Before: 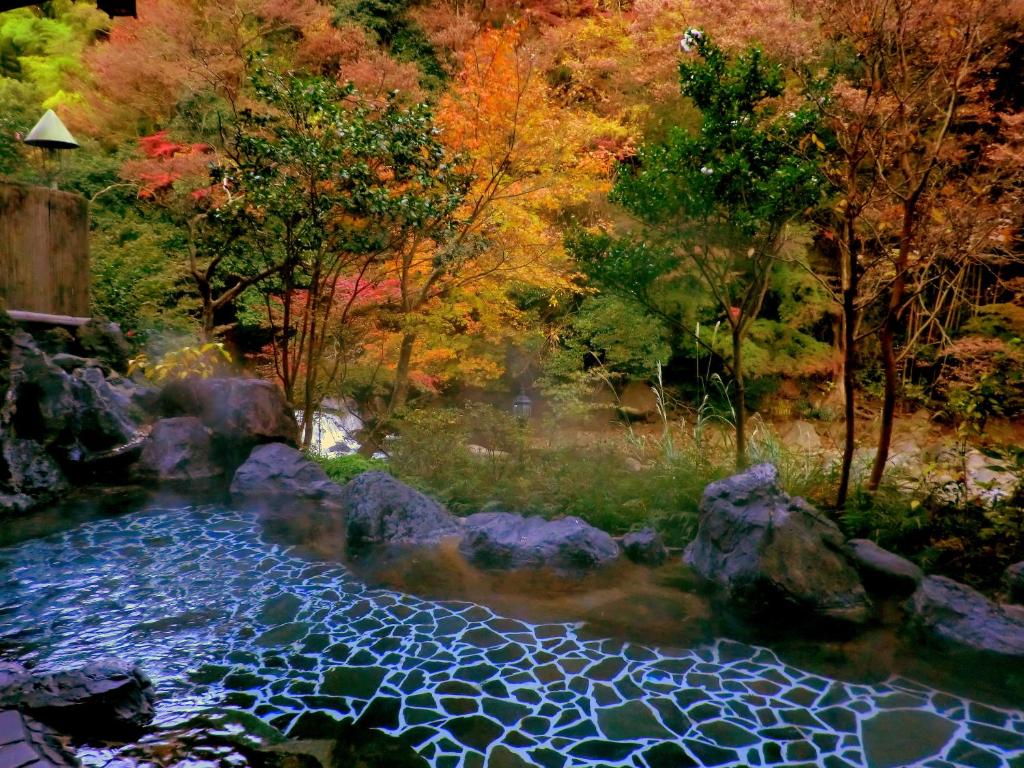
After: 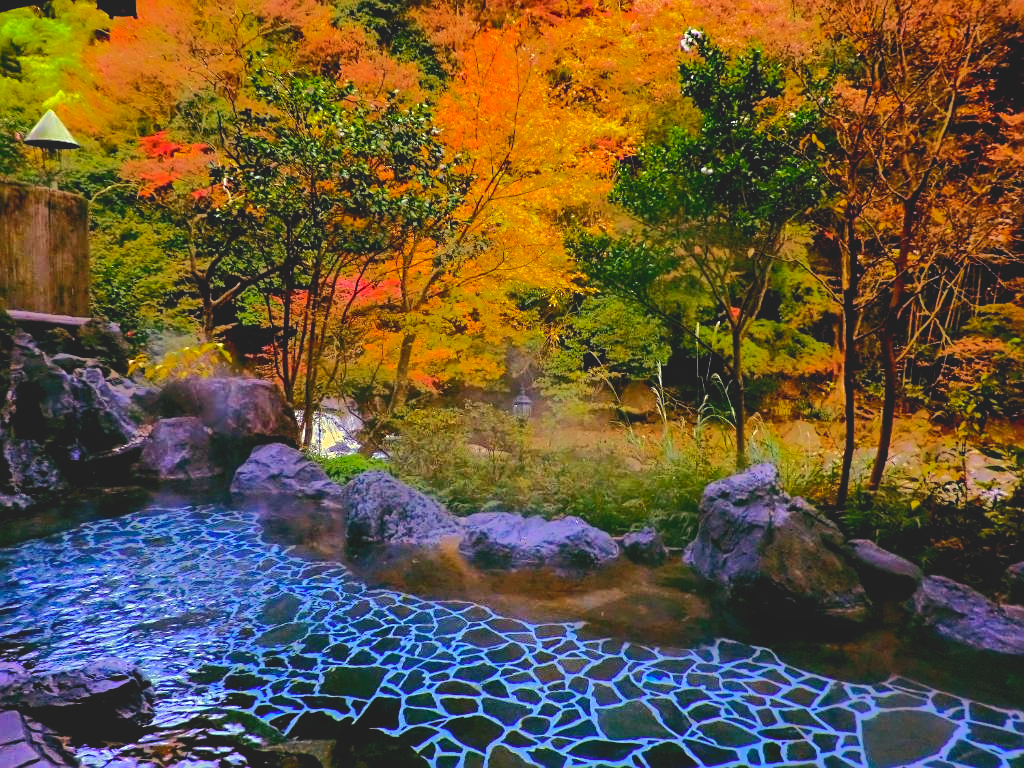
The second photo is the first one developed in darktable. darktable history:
color balance rgb: shadows lift › luminance -21.57%, shadows lift › chroma 8.873%, shadows lift › hue 282.96°, power › chroma 0.273%, power › hue 60.3°, highlights gain › luminance 14.688%, perceptual saturation grading › global saturation 25.903%, global vibrance 14.244%
local contrast: highlights 101%, shadows 102%, detail 131%, midtone range 0.2
exposure: black level correction 0.002, compensate highlight preservation false
tone equalizer: -8 EV -0.441 EV, -7 EV -0.375 EV, -6 EV -0.295 EV, -5 EV -0.191 EV, -3 EV 0.257 EV, -2 EV 0.337 EV, -1 EV 0.415 EV, +0 EV 0.431 EV, mask exposure compensation -0.507 EV
sharpen: on, module defaults
tone curve: curves: ch0 [(0, 0) (0.003, 0.005) (0.011, 0.012) (0.025, 0.026) (0.044, 0.046) (0.069, 0.071) (0.1, 0.098) (0.136, 0.135) (0.177, 0.178) (0.224, 0.217) (0.277, 0.274) (0.335, 0.335) (0.399, 0.442) (0.468, 0.543) (0.543, 0.6) (0.623, 0.628) (0.709, 0.679) (0.801, 0.782) (0.898, 0.904) (1, 1)], color space Lab, independent channels, preserve colors none
contrast brightness saturation: contrast -0.286
color zones: curves: ch0 [(0, 0.5) (0.143, 0.5) (0.286, 0.5) (0.429, 0.5) (0.571, 0.5) (0.714, 0.476) (0.857, 0.5) (1, 0.5)]; ch2 [(0, 0.5) (0.143, 0.5) (0.286, 0.5) (0.429, 0.5) (0.571, 0.5) (0.714, 0.487) (0.857, 0.5) (1, 0.5)]
